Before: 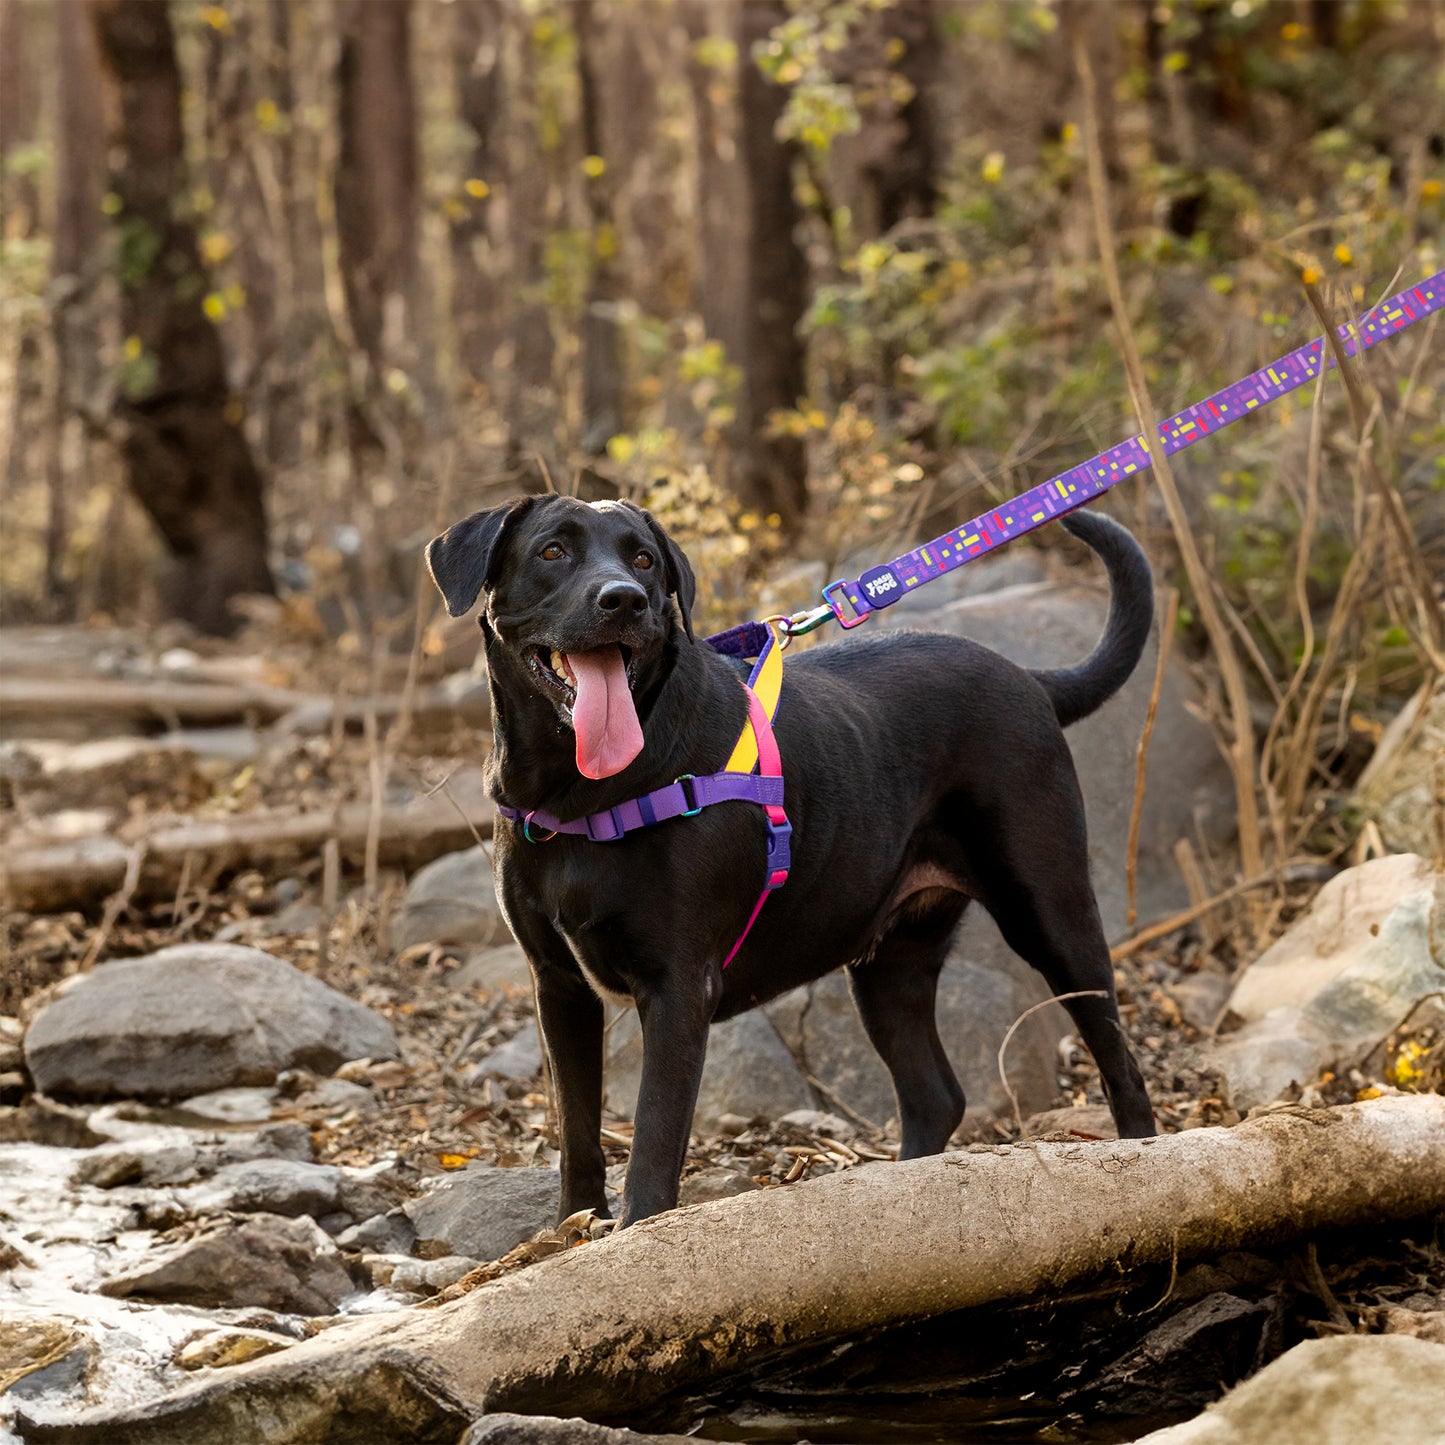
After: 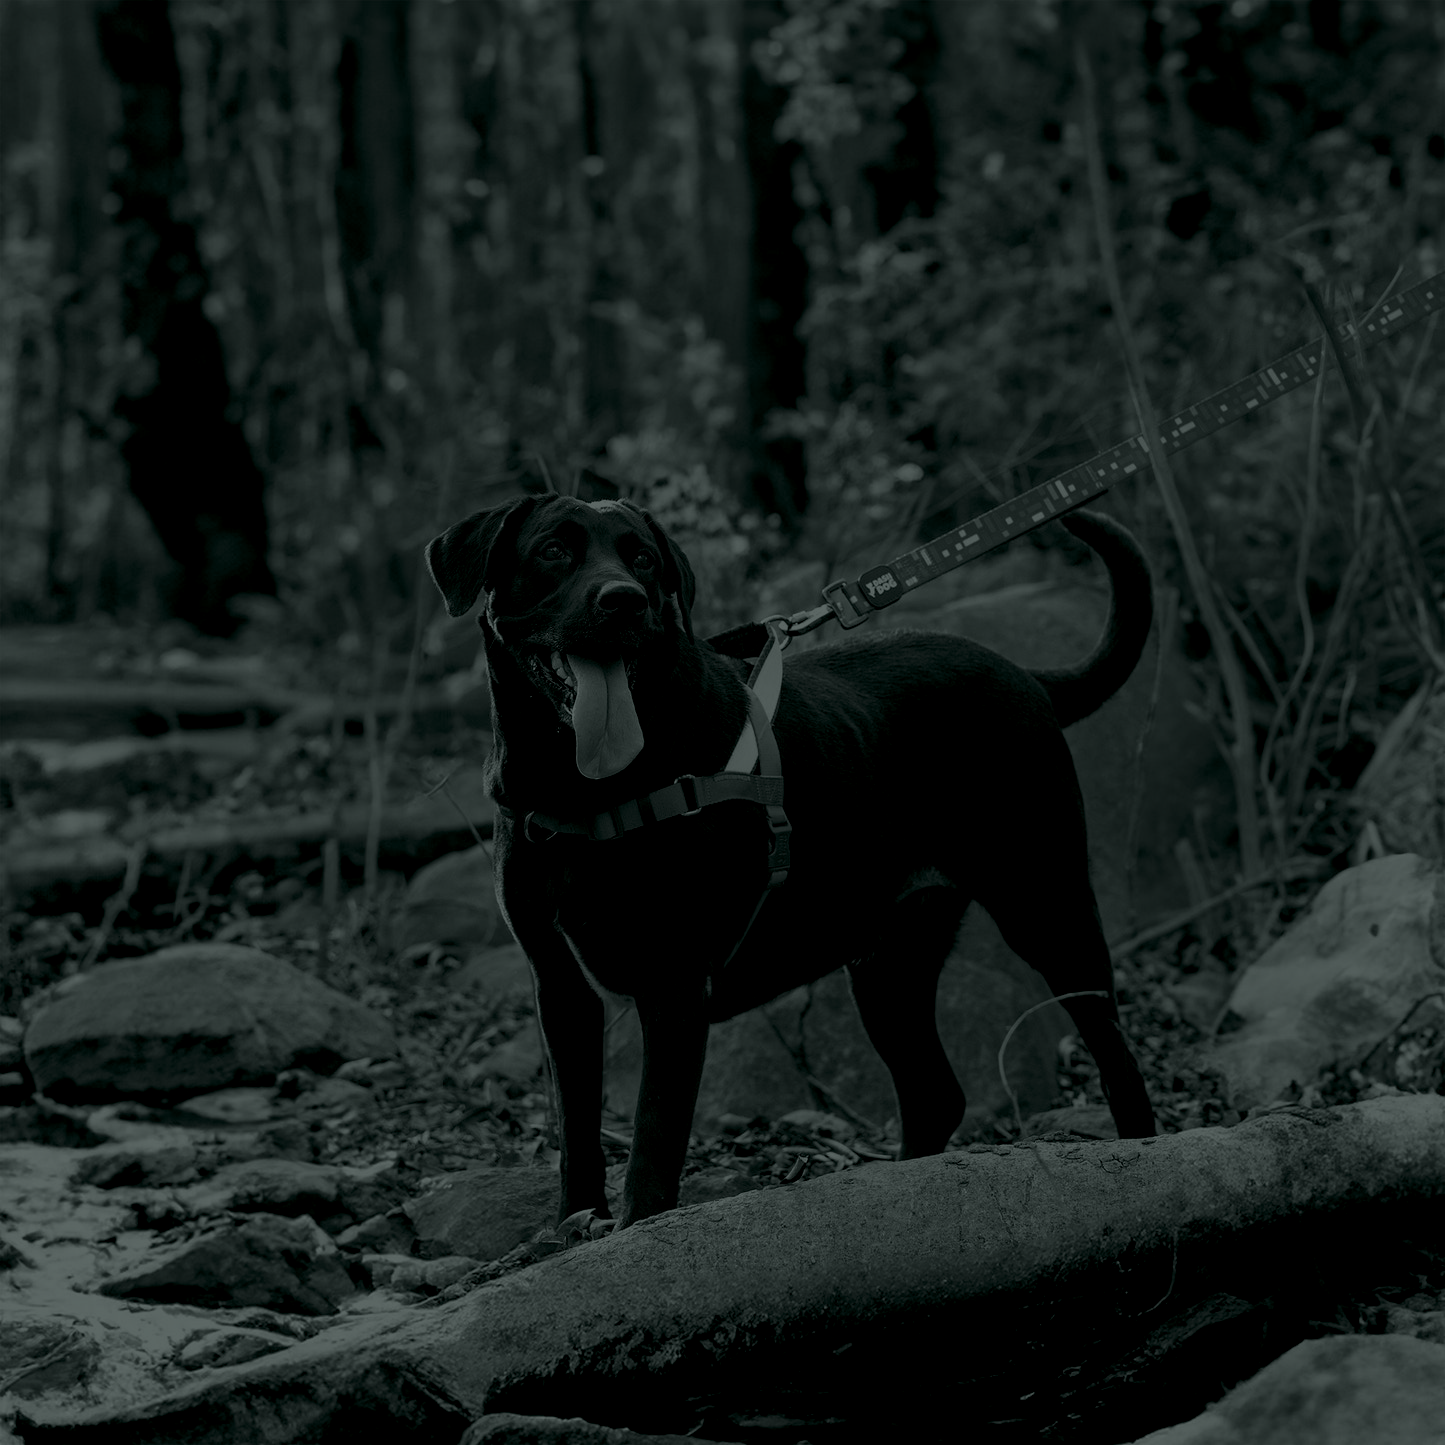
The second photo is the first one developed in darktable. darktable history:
color balance: mode lift, gamma, gain (sRGB), lift [0.997, 0.979, 1.021, 1.011], gamma [1, 1.084, 0.916, 0.998], gain [1, 0.87, 1.13, 1.101], contrast 4.55%, contrast fulcrum 38.24%, output saturation 104.09%
colorize: hue 90°, saturation 19%, lightness 1.59%, version 1
